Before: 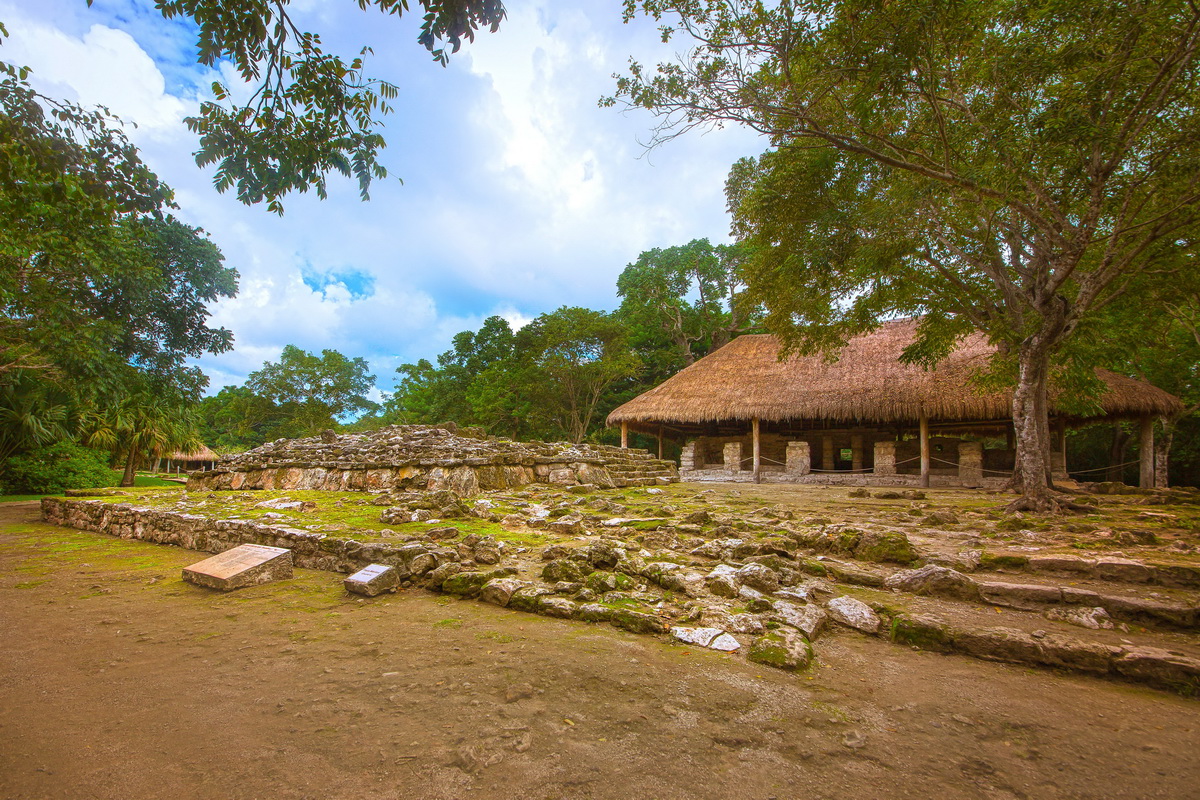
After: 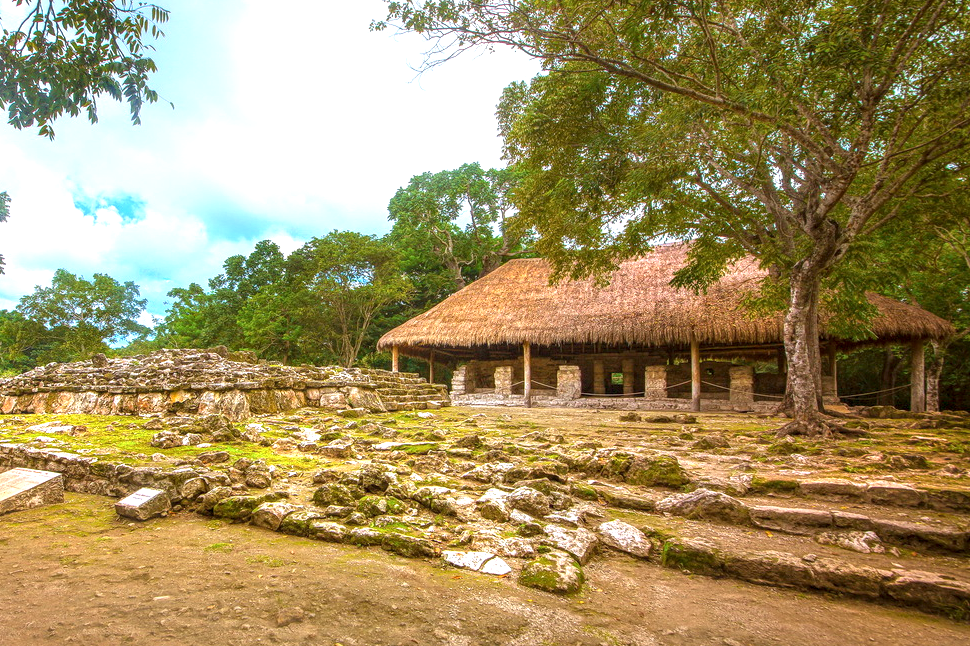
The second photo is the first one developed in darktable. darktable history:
local contrast: detail 130%
crop: left 19.159%, top 9.58%, bottom 9.58%
exposure: exposure 0.74 EV, compensate highlight preservation false
